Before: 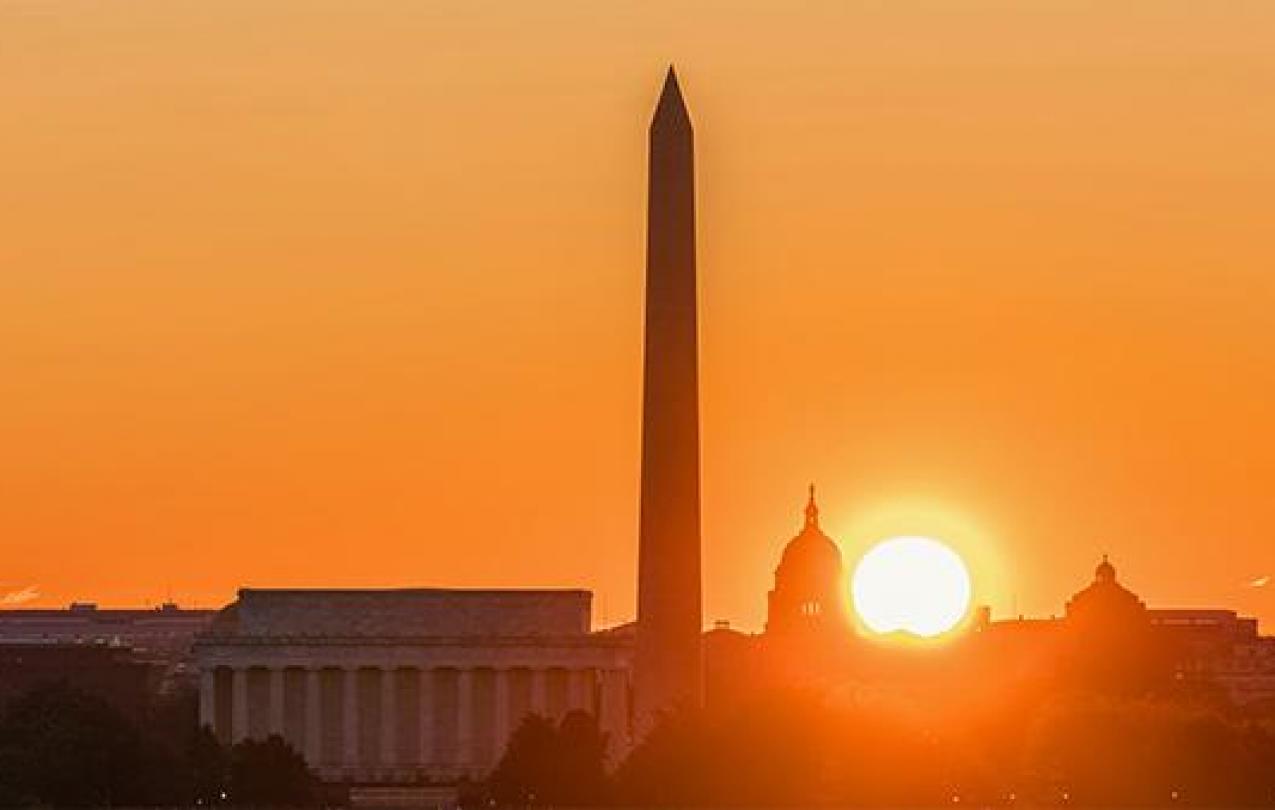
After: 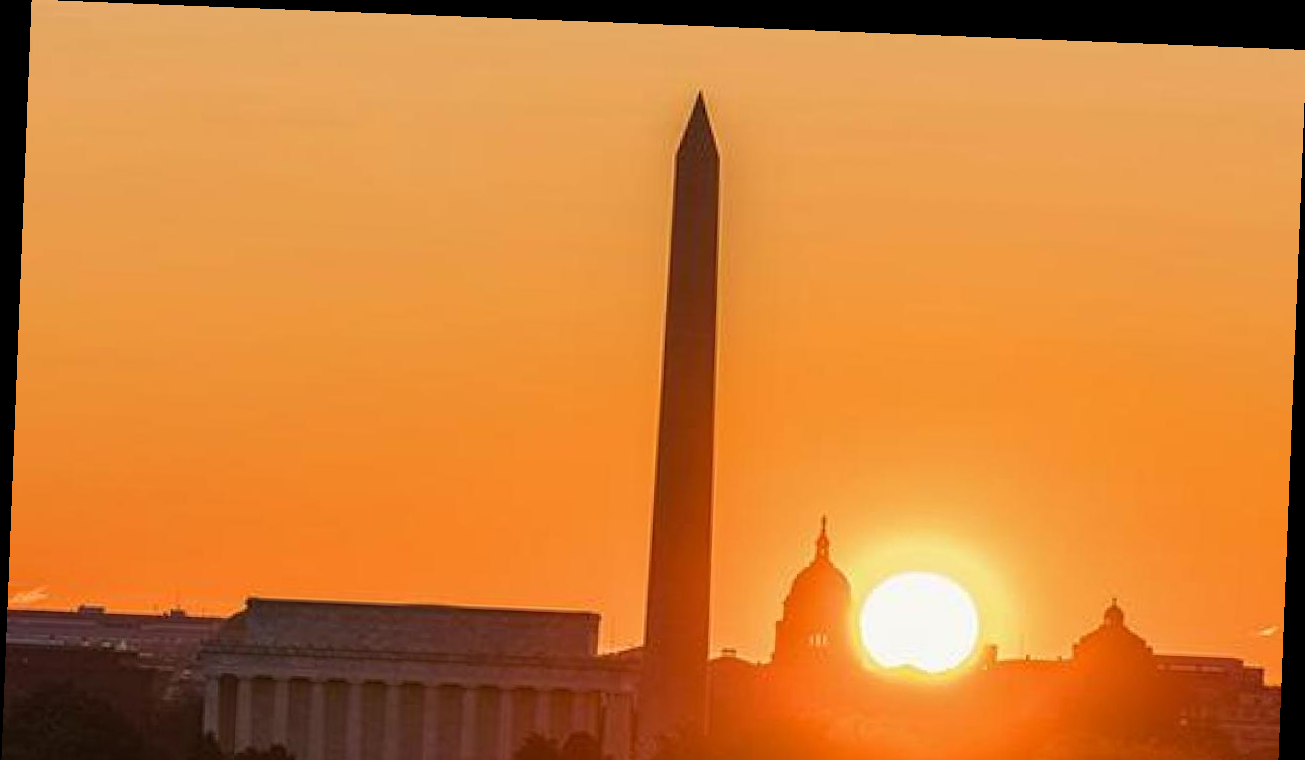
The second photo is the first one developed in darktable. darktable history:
rotate and perspective: rotation 2.27°, automatic cropping off
crop and rotate: top 0%, bottom 11.49%
